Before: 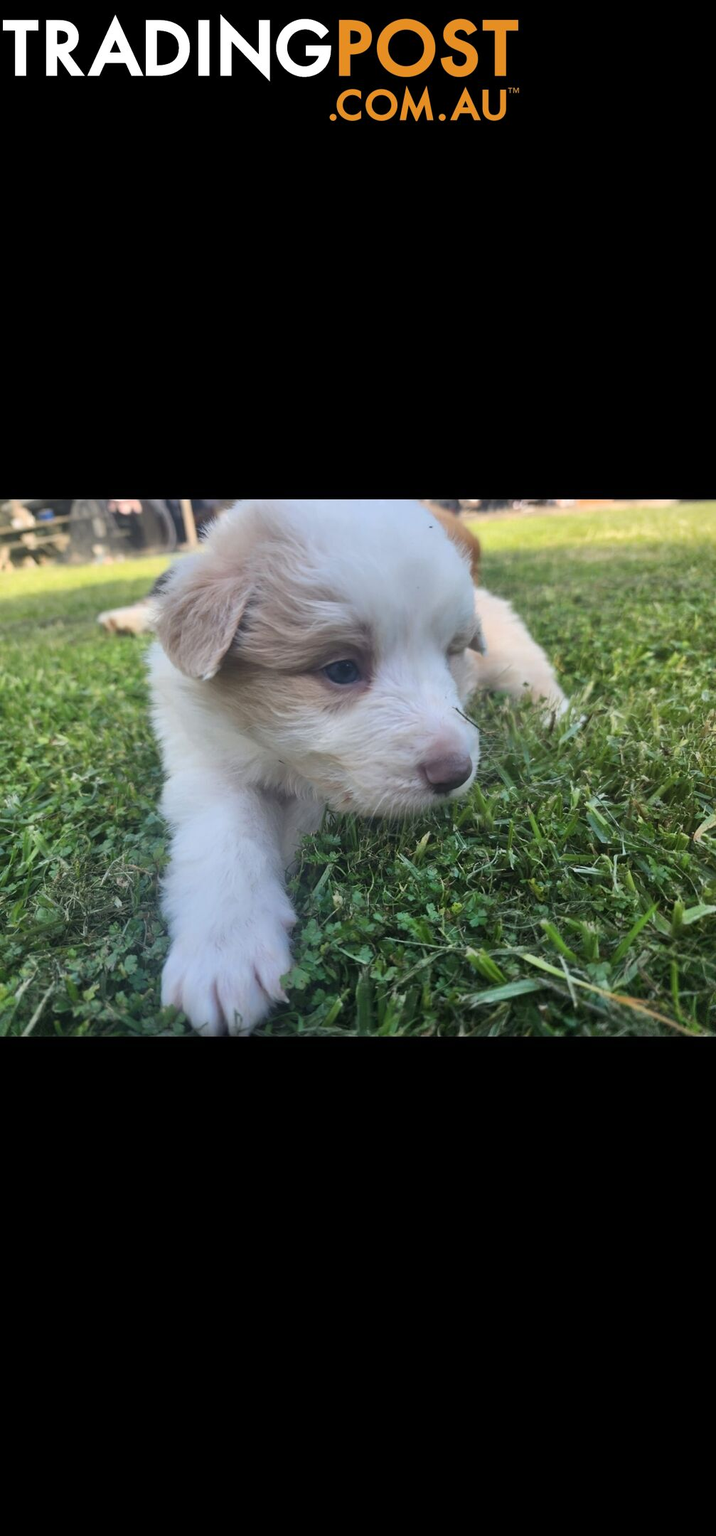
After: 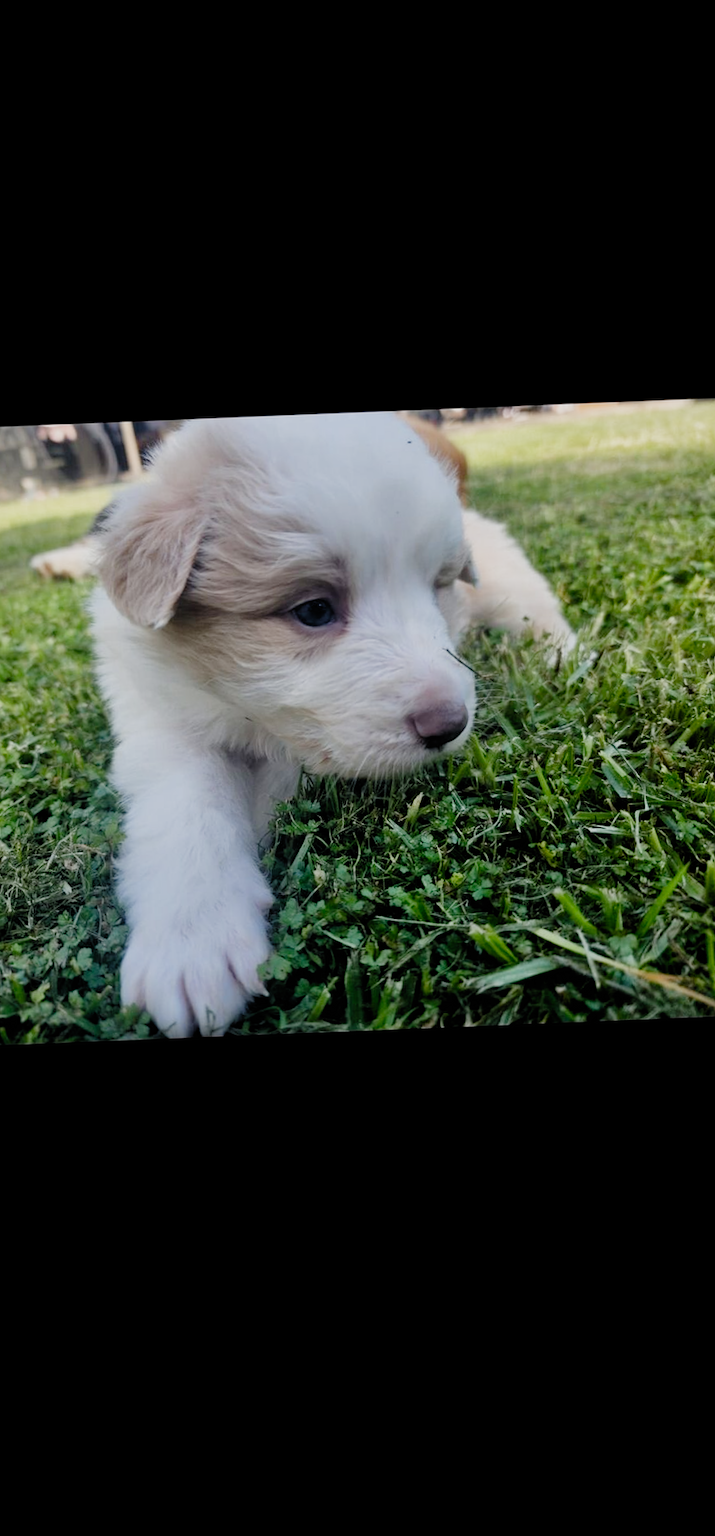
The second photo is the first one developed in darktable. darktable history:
filmic rgb: black relative exposure -3.86 EV, white relative exposure 3.48 EV, hardness 2.55, contrast 1.104, preserve chrominance no, color science v5 (2021)
crop and rotate: angle 2.3°, left 5.7%, top 5.675%
